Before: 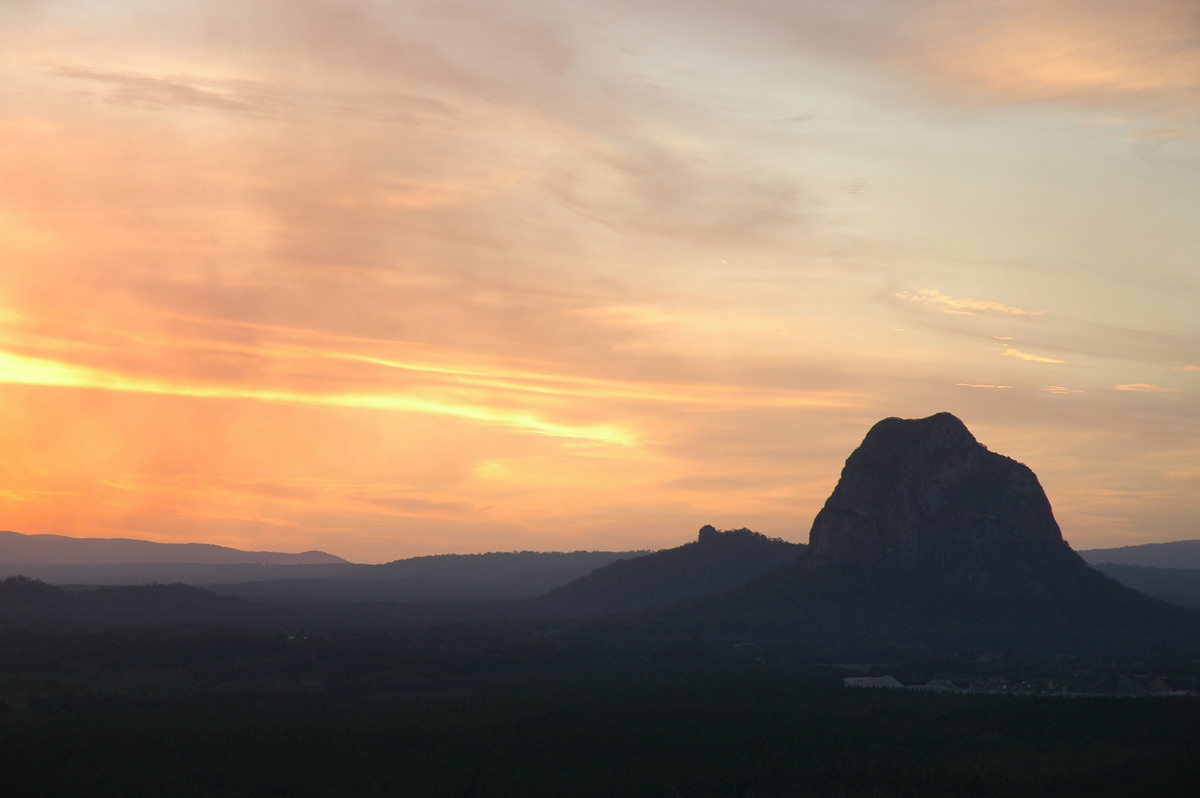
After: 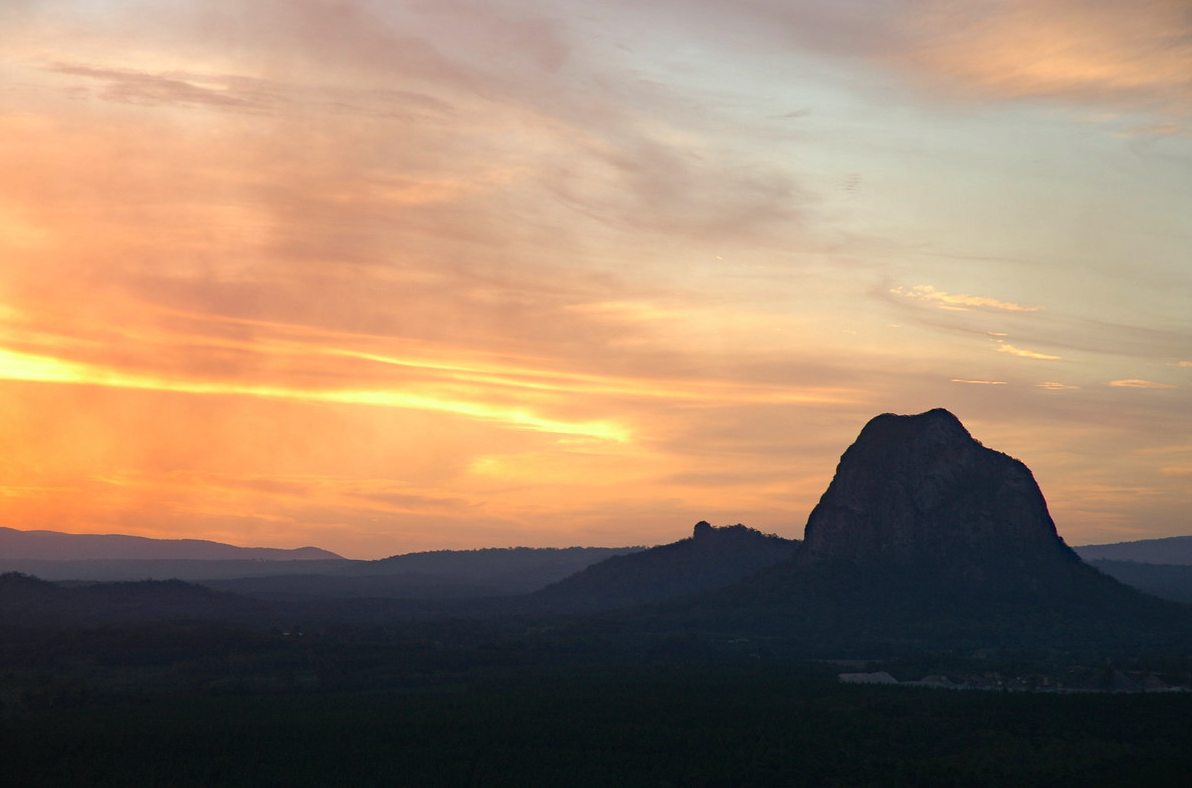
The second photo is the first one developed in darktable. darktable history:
crop: left 0.433%, top 0.621%, right 0.183%, bottom 0.621%
haze removal: strength 0.304, distance 0.244, compatibility mode true, adaptive false
